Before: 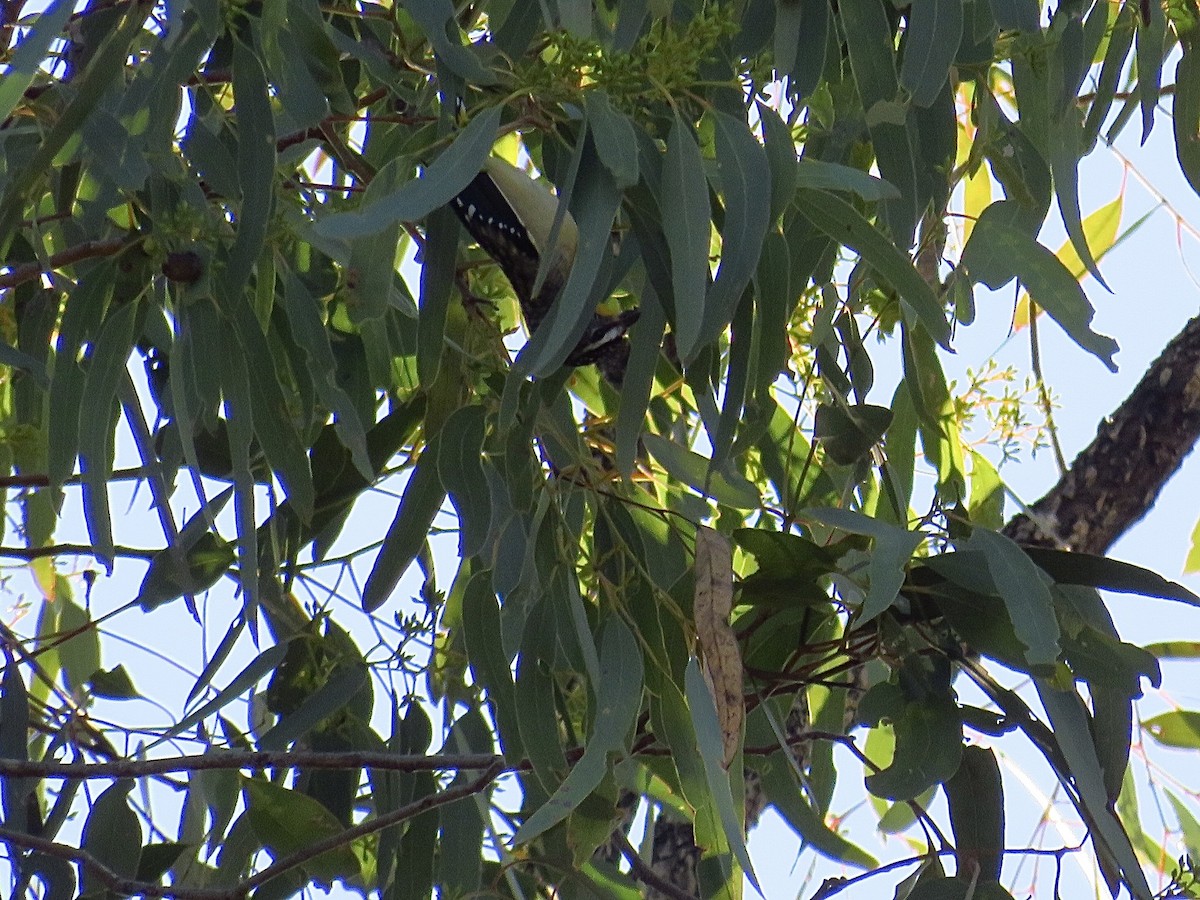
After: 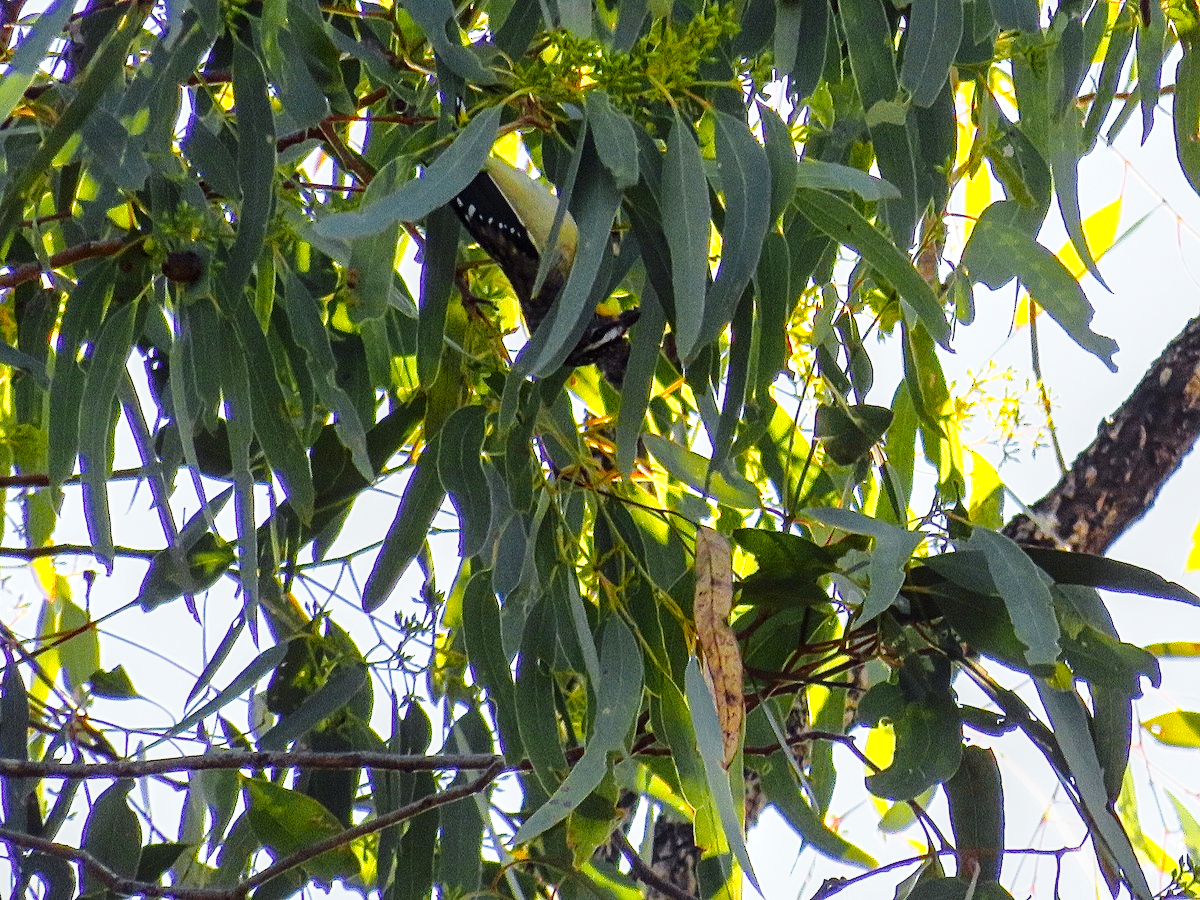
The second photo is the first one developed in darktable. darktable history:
base curve: curves: ch0 [(0, 0) (0.028, 0.03) (0.121, 0.232) (0.46, 0.748) (0.859, 0.968) (1, 1)], preserve colors none
local contrast: on, module defaults
color zones: curves: ch0 [(0, 0.511) (0.143, 0.531) (0.286, 0.56) (0.429, 0.5) (0.571, 0.5) (0.714, 0.5) (0.857, 0.5) (1, 0.5)]; ch1 [(0, 0.525) (0.143, 0.705) (0.286, 0.715) (0.429, 0.35) (0.571, 0.35) (0.714, 0.35) (0.857, 0.4) (1, 0.4)]; ch2 [(0, 0.572) (0.143, 0.512) (0.286, 0.473) (0.429, 0.45) (0.571, 0.5) (0.714, 0.5) (0.857, 0.518) (1, 0.518)]
